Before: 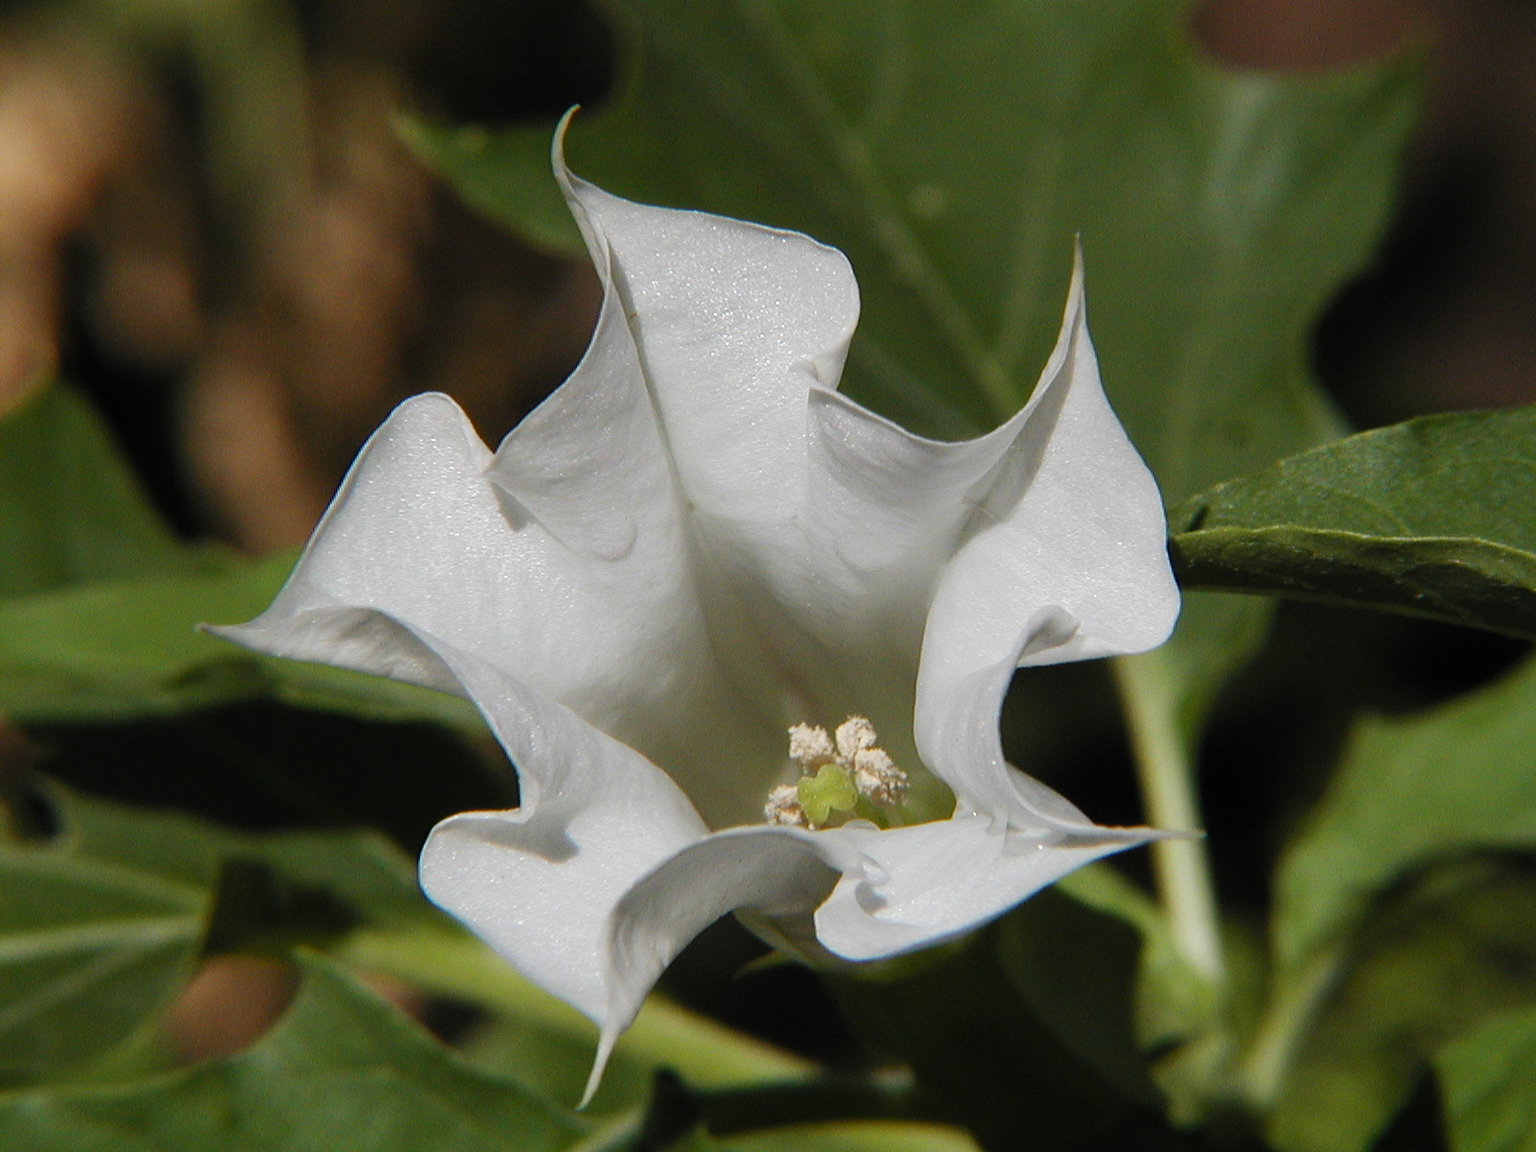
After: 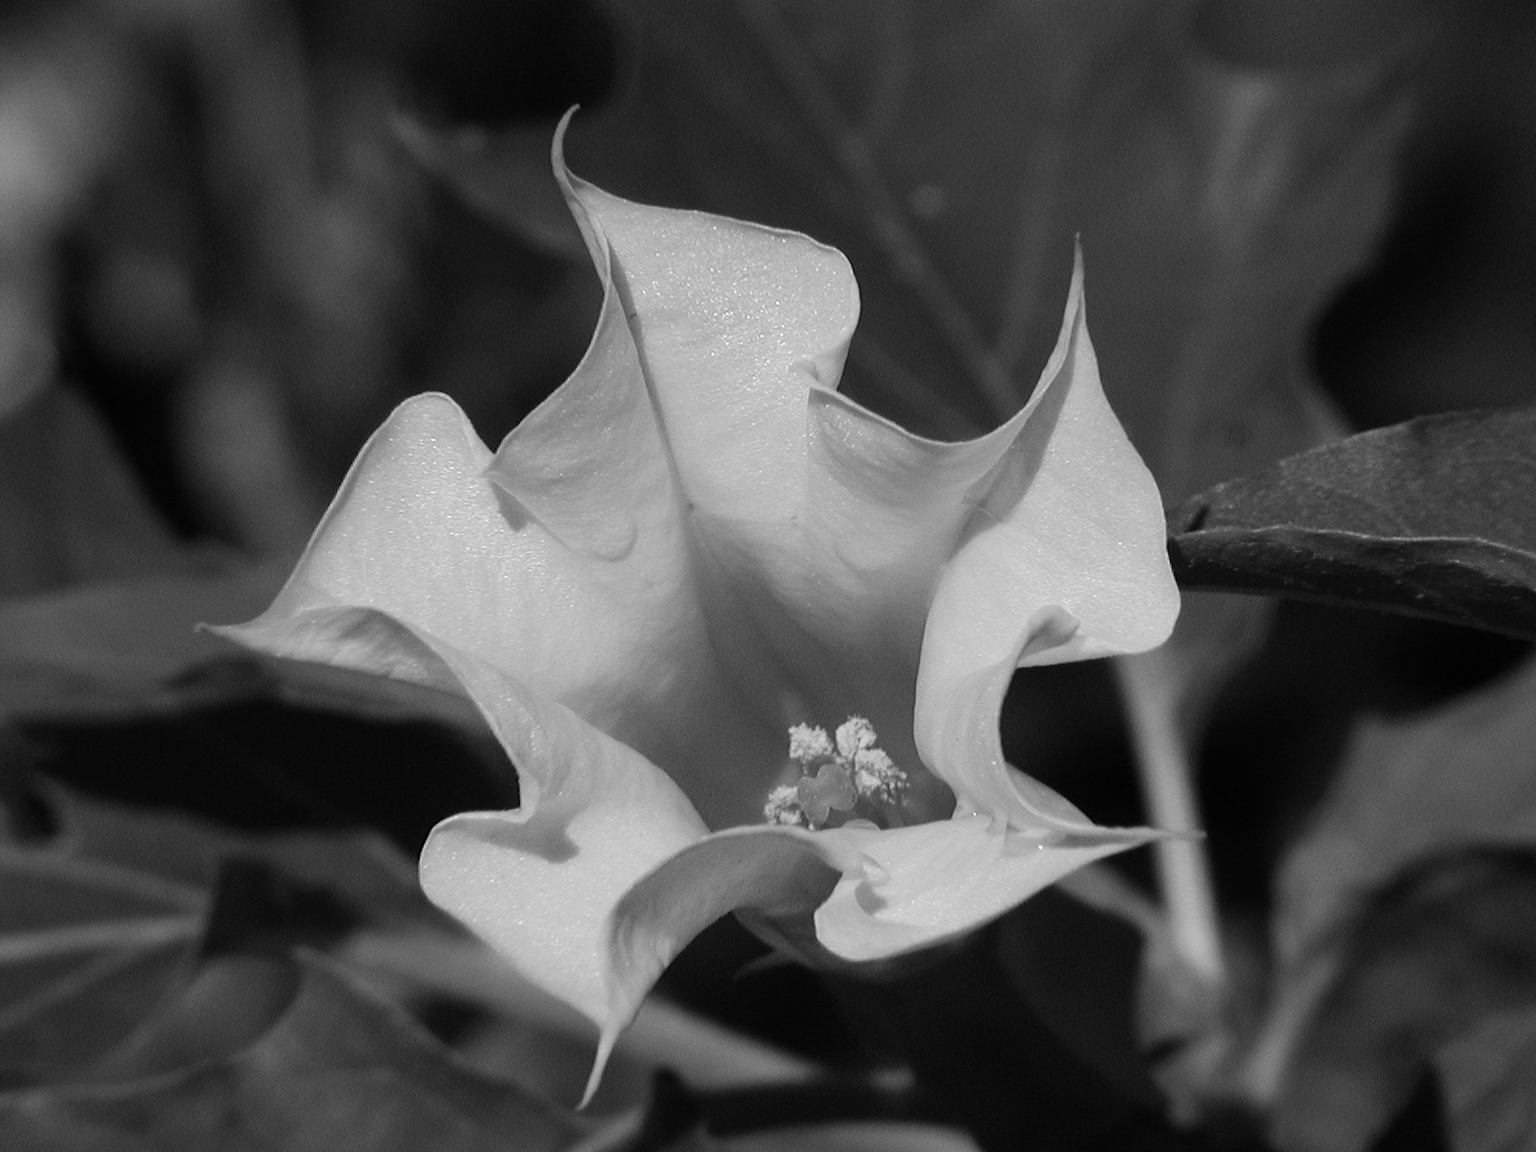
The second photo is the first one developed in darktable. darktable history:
color calibration: output gray [0.246, 0.254, 0.501, 0], gray › normalize channels true, illuminant same as pipeline (D50), adaptation XYZ, x 0.346, y 0.359, gamut compression 0
color contrast: green-magenta contrast 1.2, blue-yellow contrast 1.2
base curve: curves: ch0 [(0, 0) (0.283, 0.295) (1, 1)], preserve colors none
